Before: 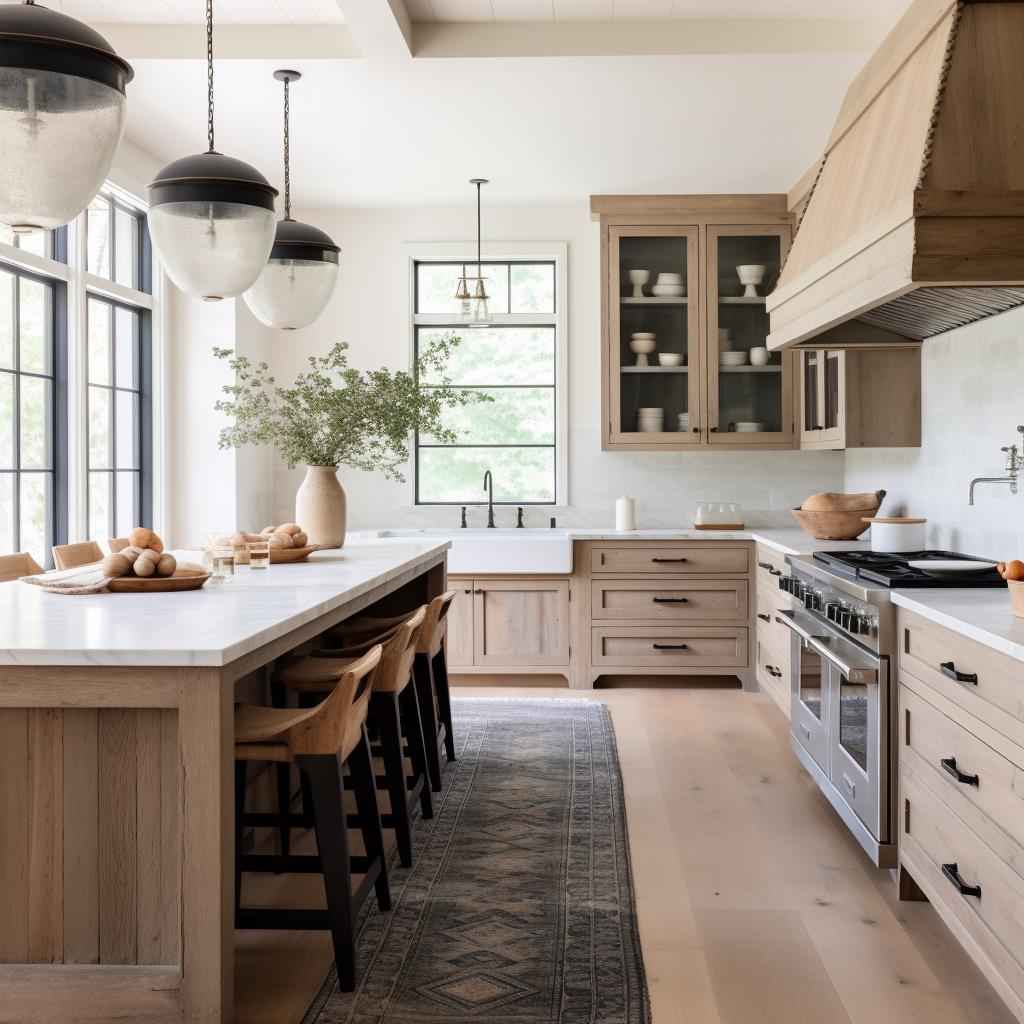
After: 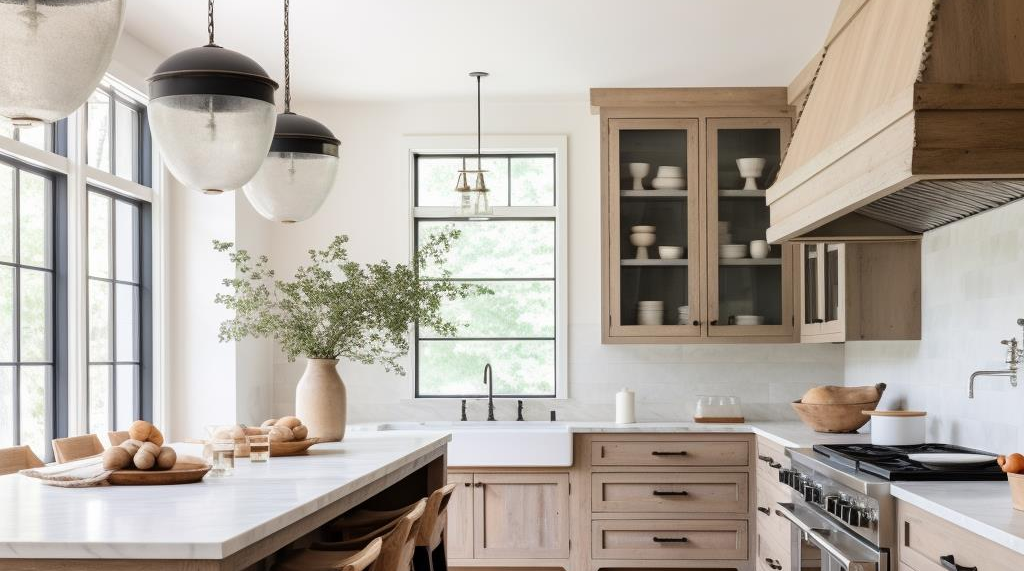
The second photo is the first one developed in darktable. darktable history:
crop and rotate: top 10.507%, bottom 33.647%
